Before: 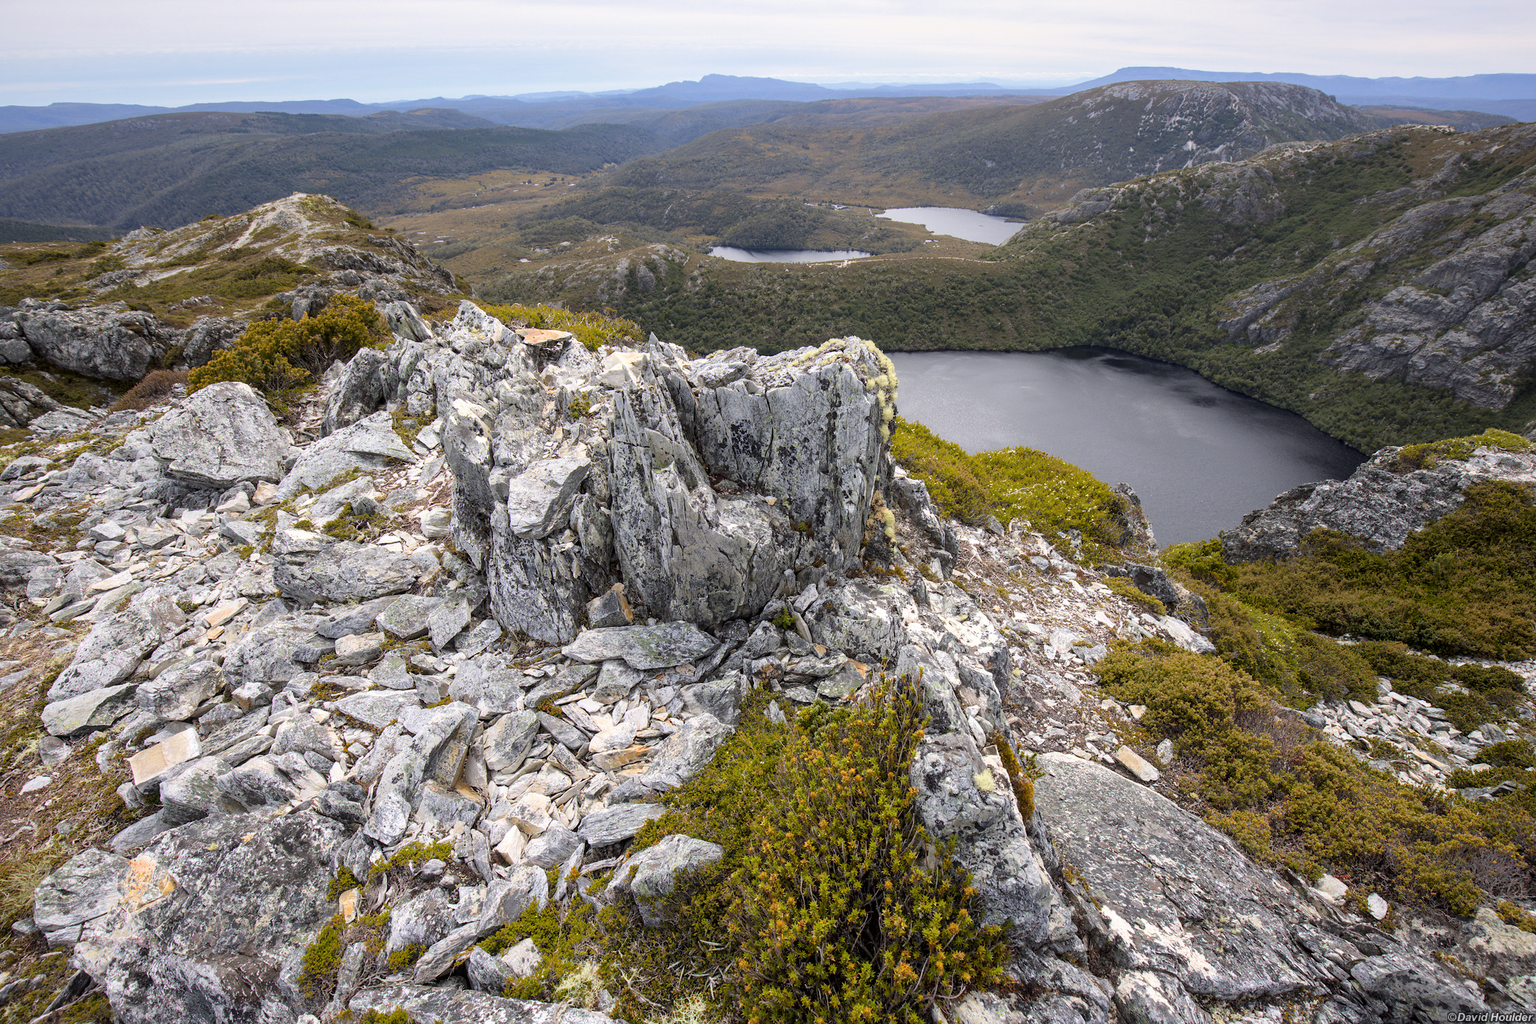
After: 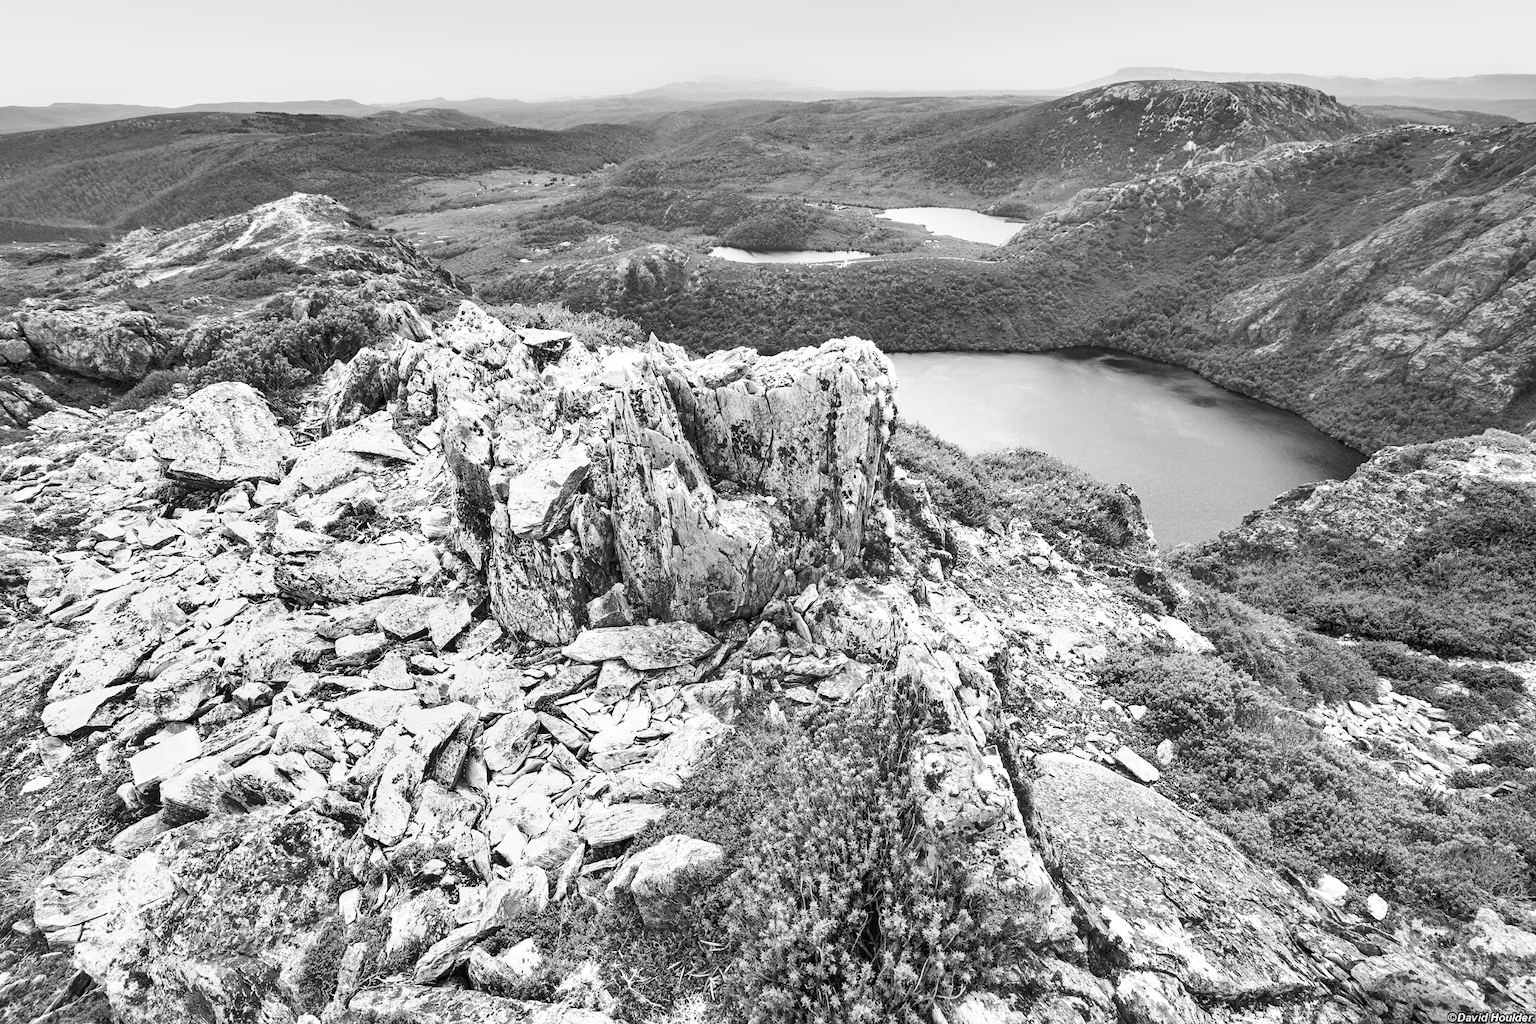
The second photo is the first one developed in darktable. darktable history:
monochrome: a -74.22, b 78.2
contrast brightness saturation: contrast 0.2, brightness 0.16, saturation 0.22
exposure: black level correction 0, exposure 1.1 EV, compensate highlight preservation false
white balance: emerald 1
color balance: lift [1, 0.998, 1.001, 1.002], gamma [1, 1.02, 1, 0.98], gain [1, 1.02, 1.003, 0.98]
shadows and highlights: radius 100.41, shadows 50.55, highlights -64.36, highlights color adjustment 49.82%, soften with gaussian
